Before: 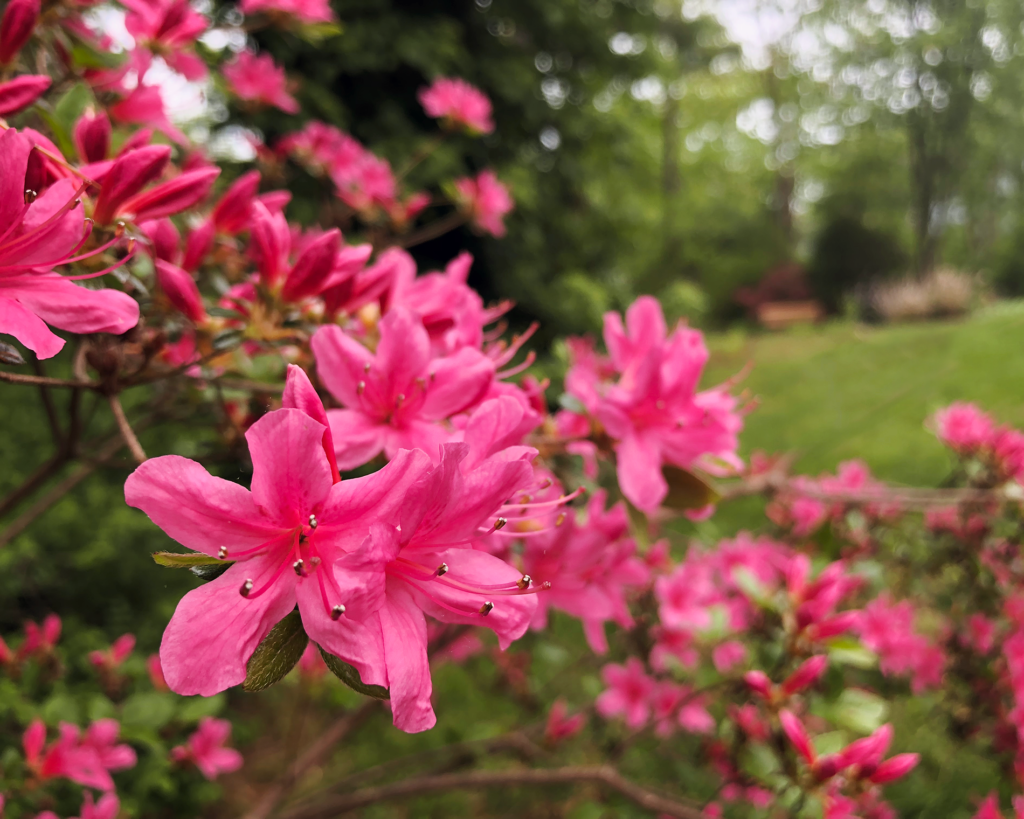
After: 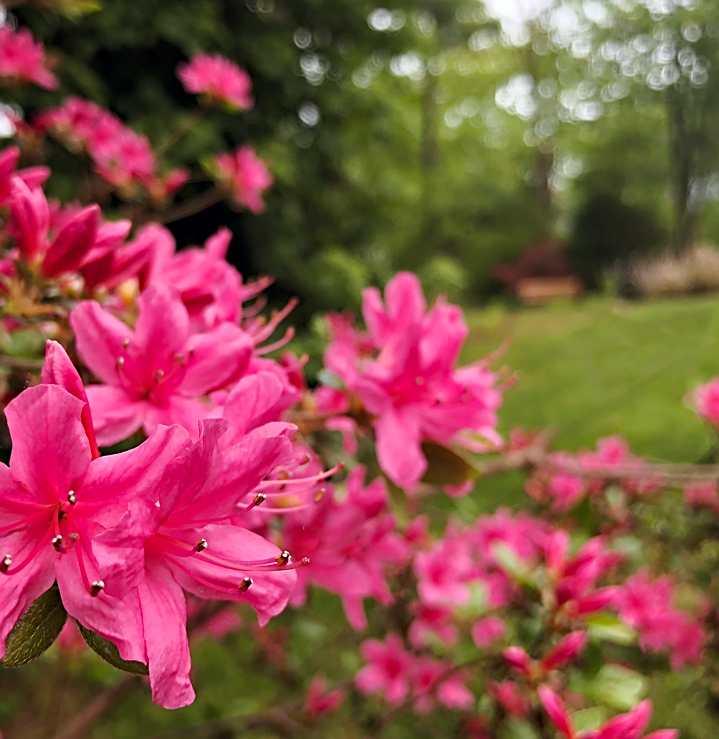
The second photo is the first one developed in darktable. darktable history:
crop and rotate: left 23.556%, top 3.027%, right 6.229%, bottom 6.683%
haze removal: compatibility mode true, adaptive false
sharpen: on, module defaults
